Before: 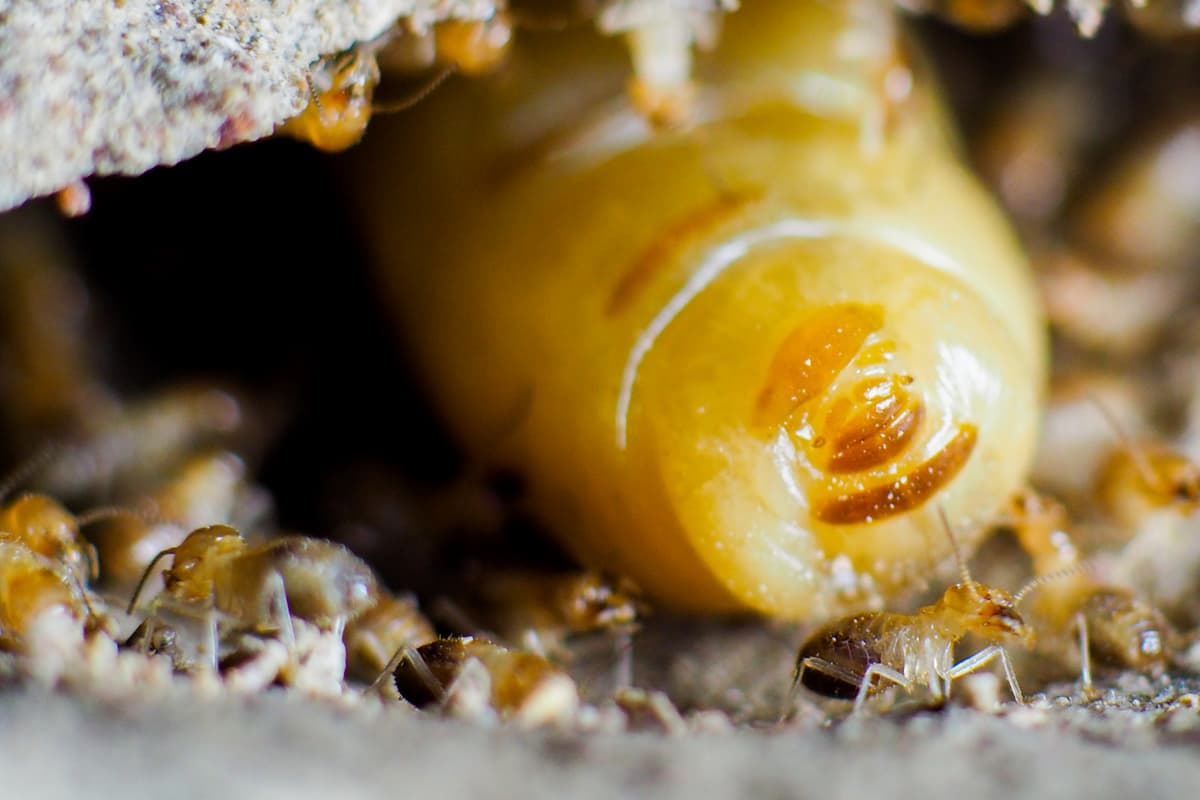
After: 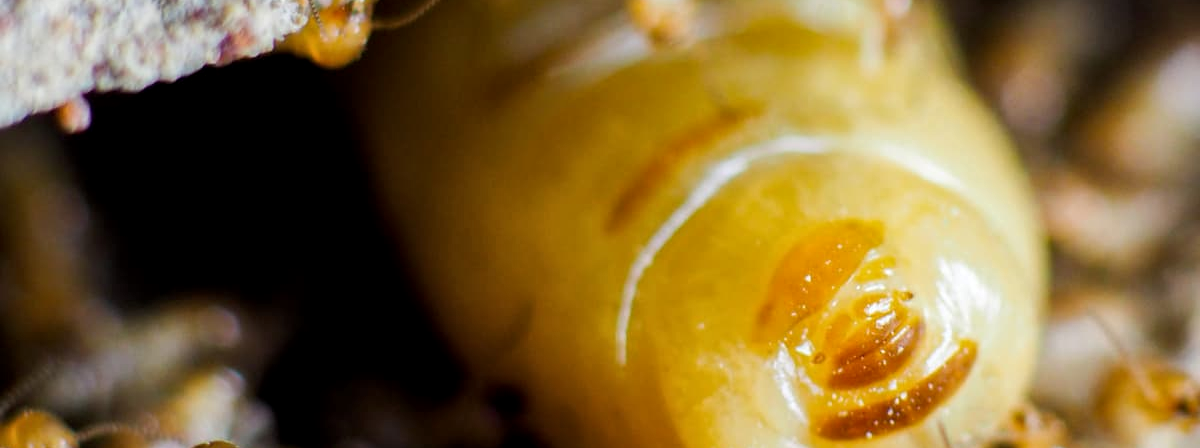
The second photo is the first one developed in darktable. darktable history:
local contrast: highlights 100%, shadows 100%, detail 120%, midtone range 0.2
crop and rotate: top 10.605%, bottom 33.274%
